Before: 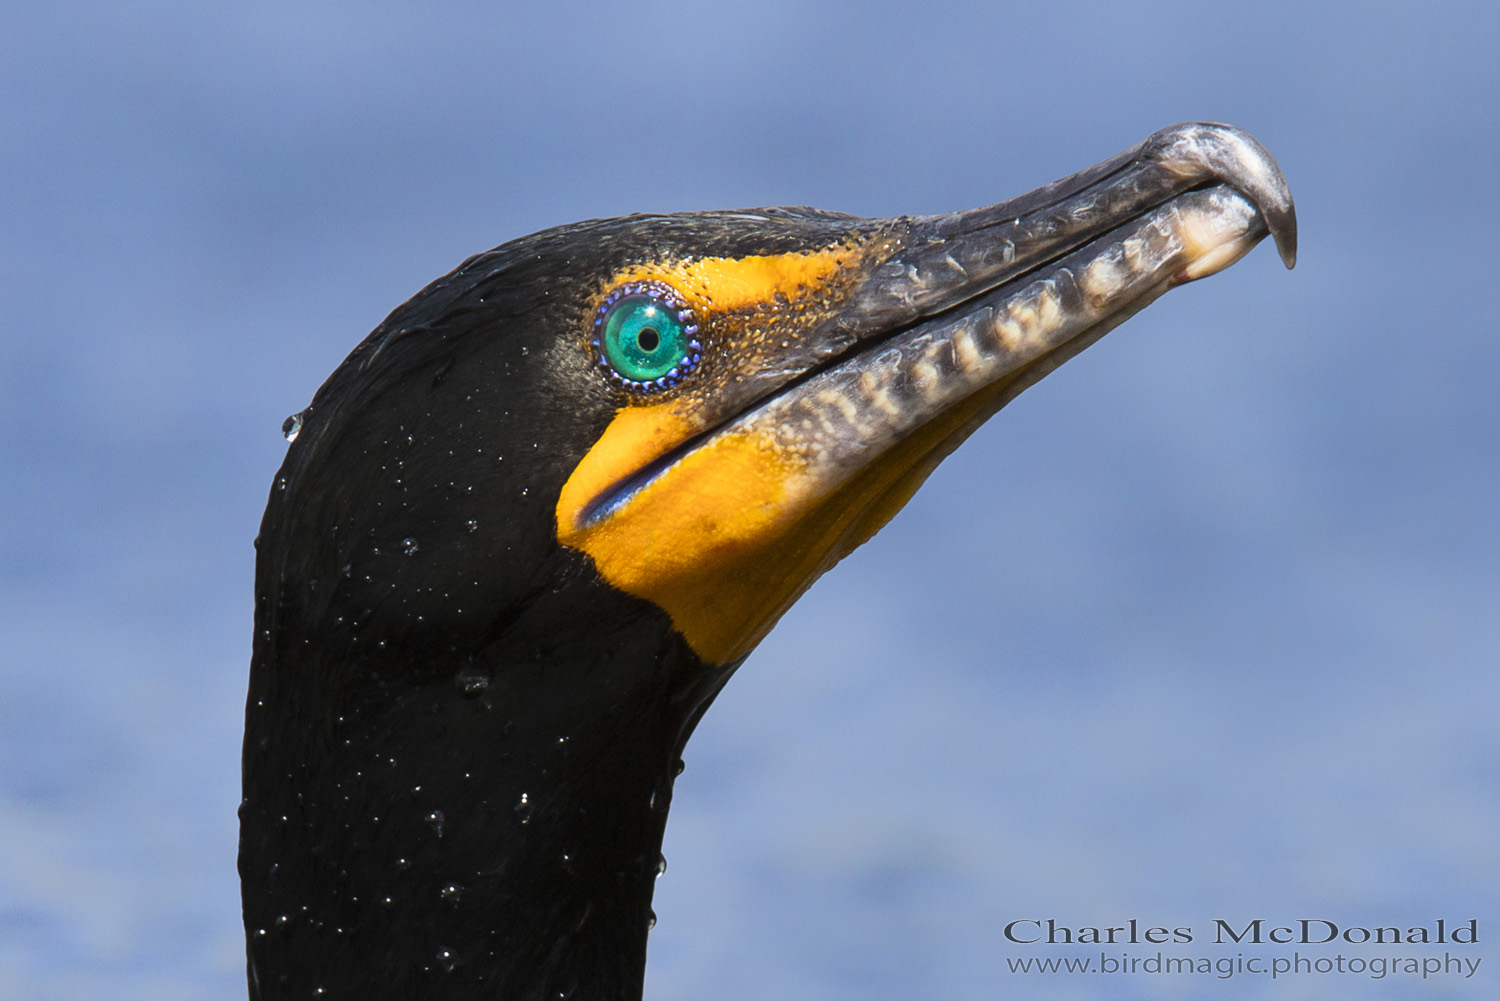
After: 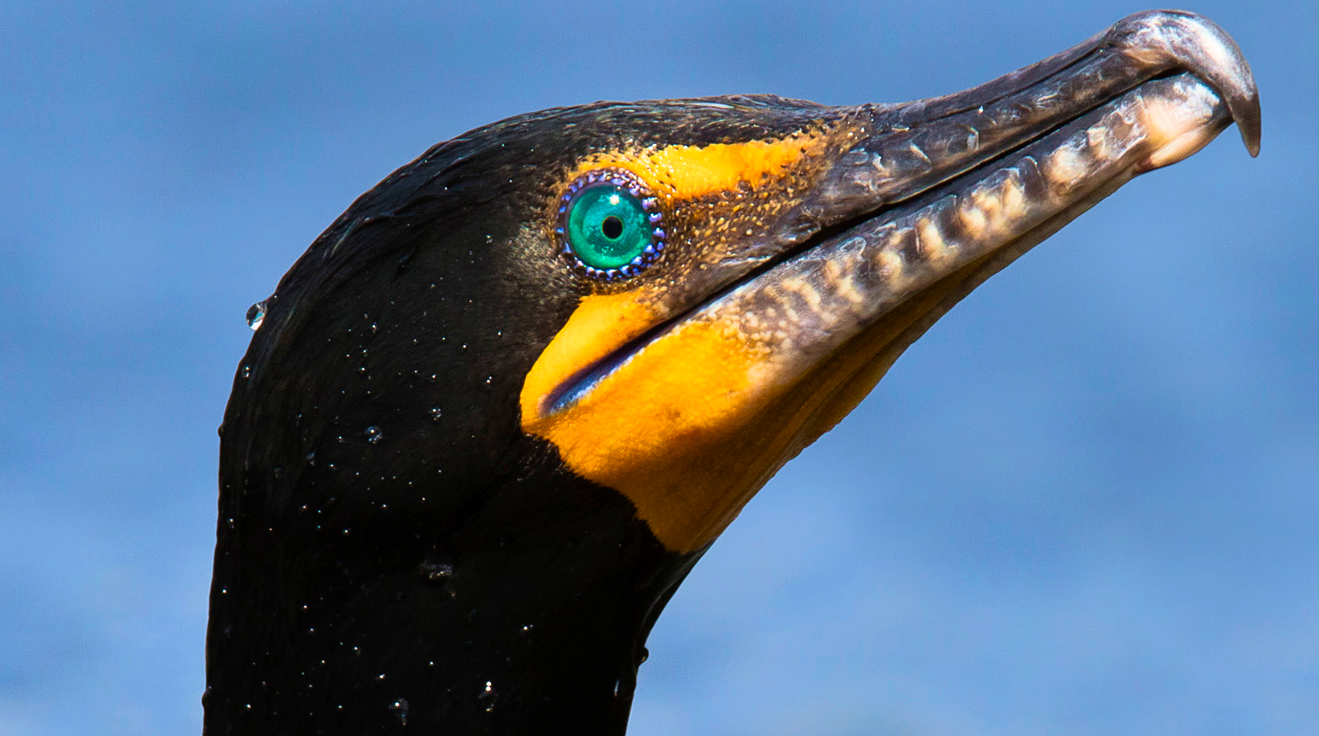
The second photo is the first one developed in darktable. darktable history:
crop and rotate: left 2.425%, top 11.305%, right 9.6%, bottom 15.08%
velvia: strength 45%
rgb curve: curves: ch0 [(0, 0) (0.078, 0.051) (0.929, 0.956) (1, 1)], compensate middle gray true
